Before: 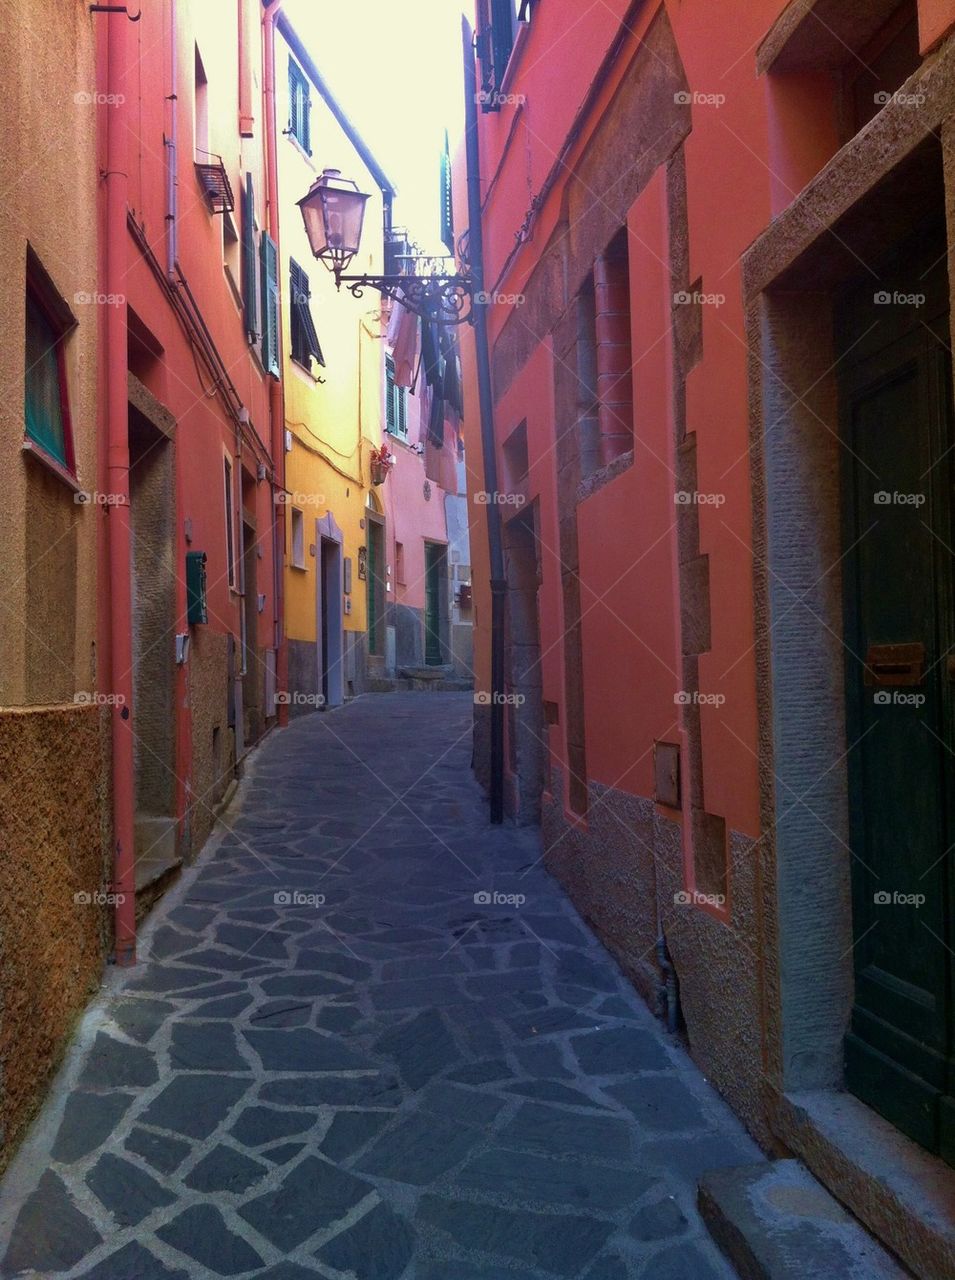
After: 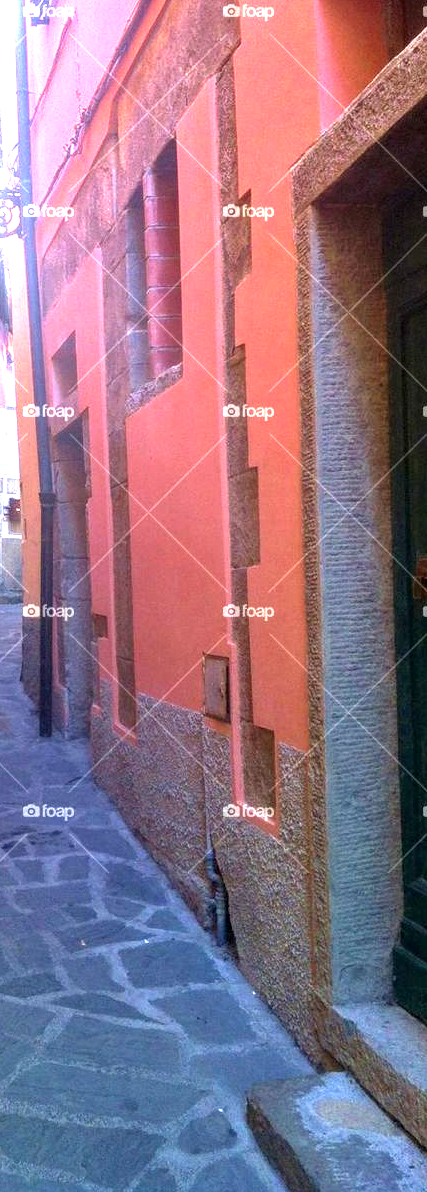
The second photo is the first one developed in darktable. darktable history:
crop: left 47.286%, top 6.871%, right 7.914%
tone equalizer: -8 EV -0.75 EV, -7 EV -0.711 EV, -6 EV -0.593 EV, -5 EV -0.403 EV, -3 EV 0.399 EV, -2 EV 0.6 EV, -1 EV 0.674 EV, +0 EV 0.765 EV
tone curve: curves: ch0 [(0, 0) (0.077, 0.082) (0.765, 0.73) (1, 1)], color space Lab, linked channels
exposure: black level correction 0, exposure 1.588 EV, compensate highlight preservation false
local contrast: on, module defaults
